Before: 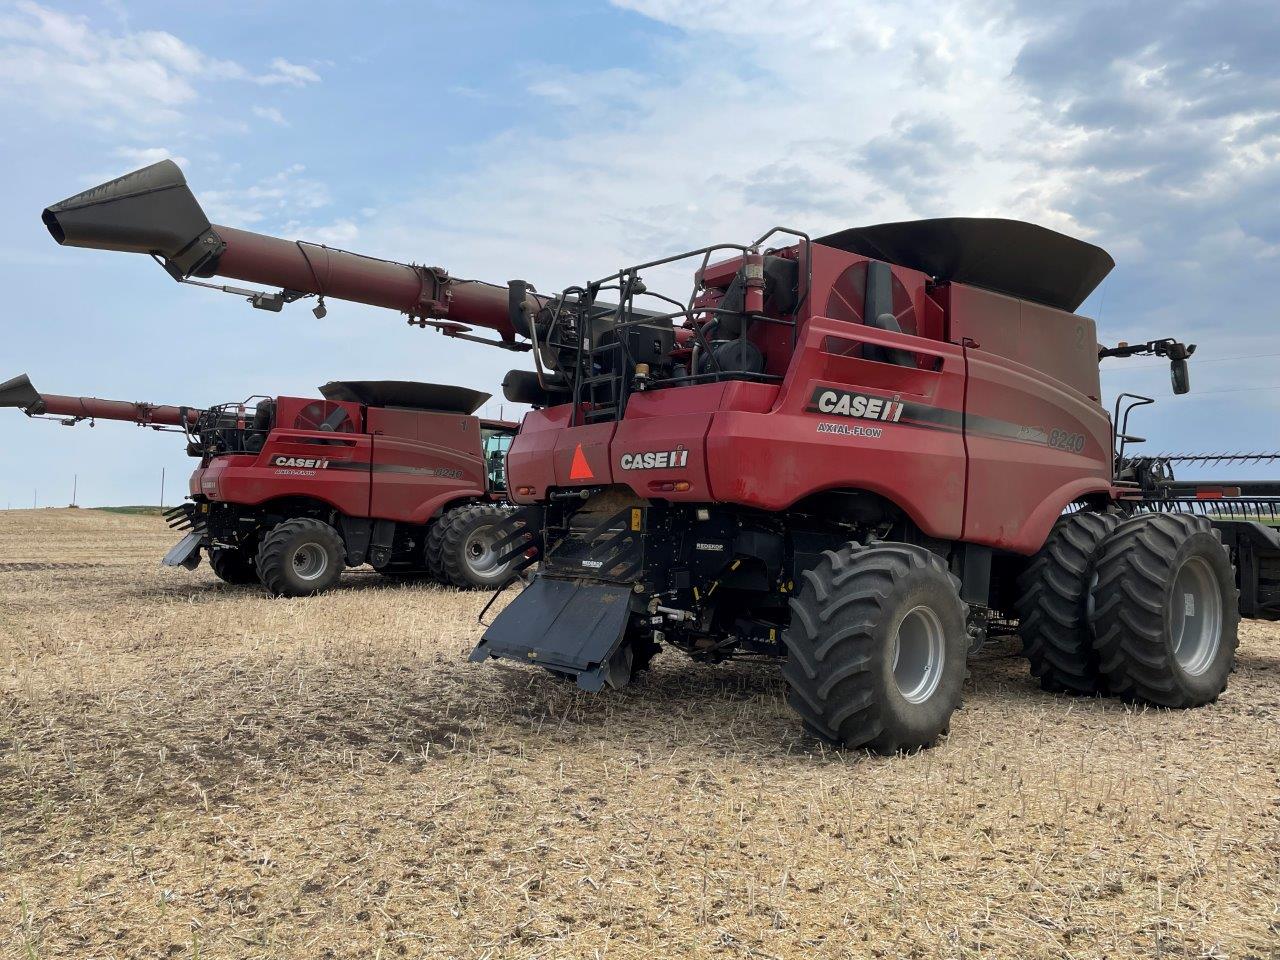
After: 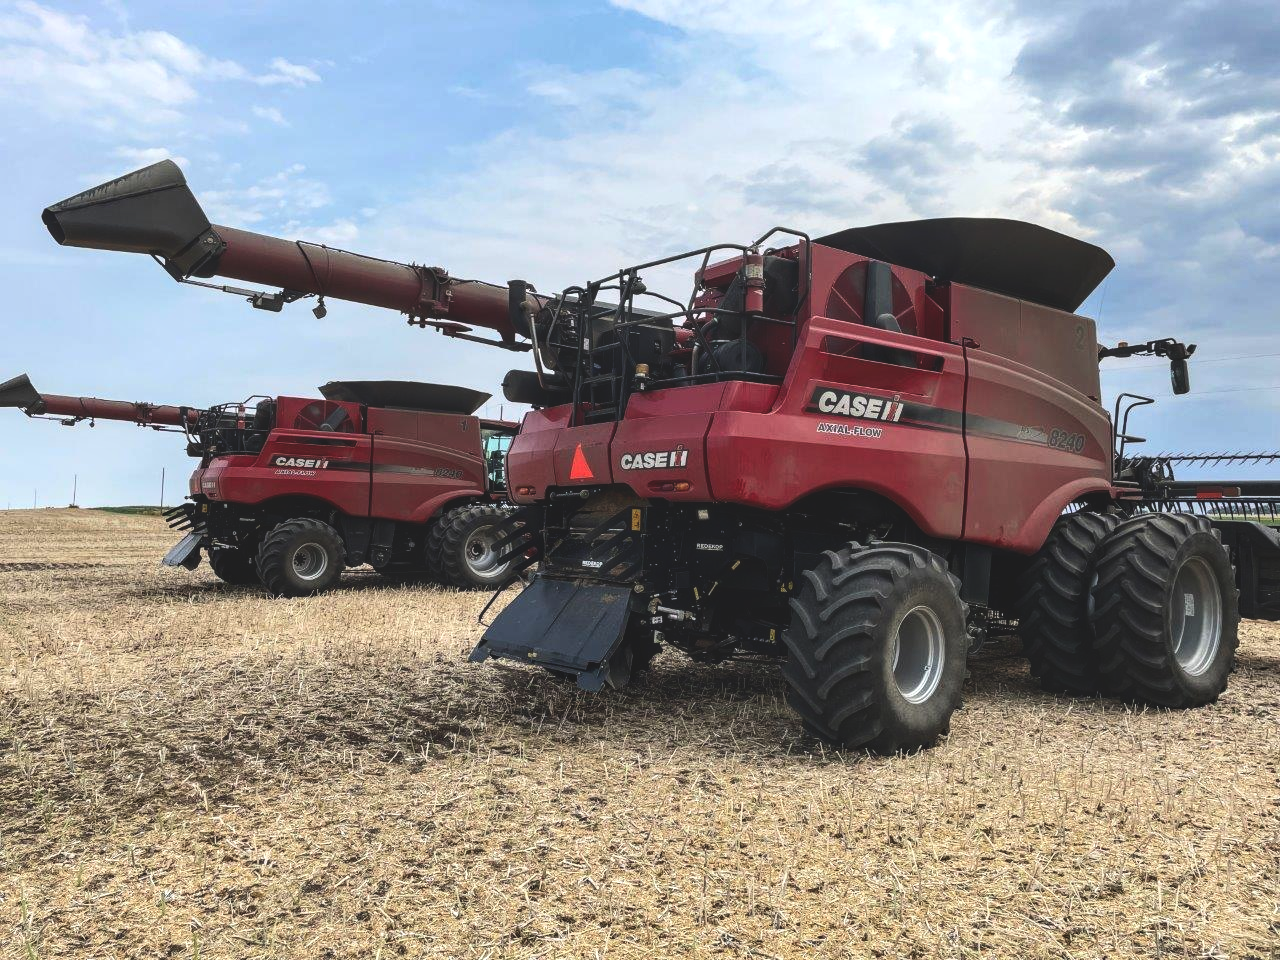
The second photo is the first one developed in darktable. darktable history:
exposure: black level correction -0.039, exposure 0.065 EV, compensate highlight preservation false
contrast brightness saturation: contrast 0.208, brightness -0.105, saturation 0.206
local contrast: detail 130%
